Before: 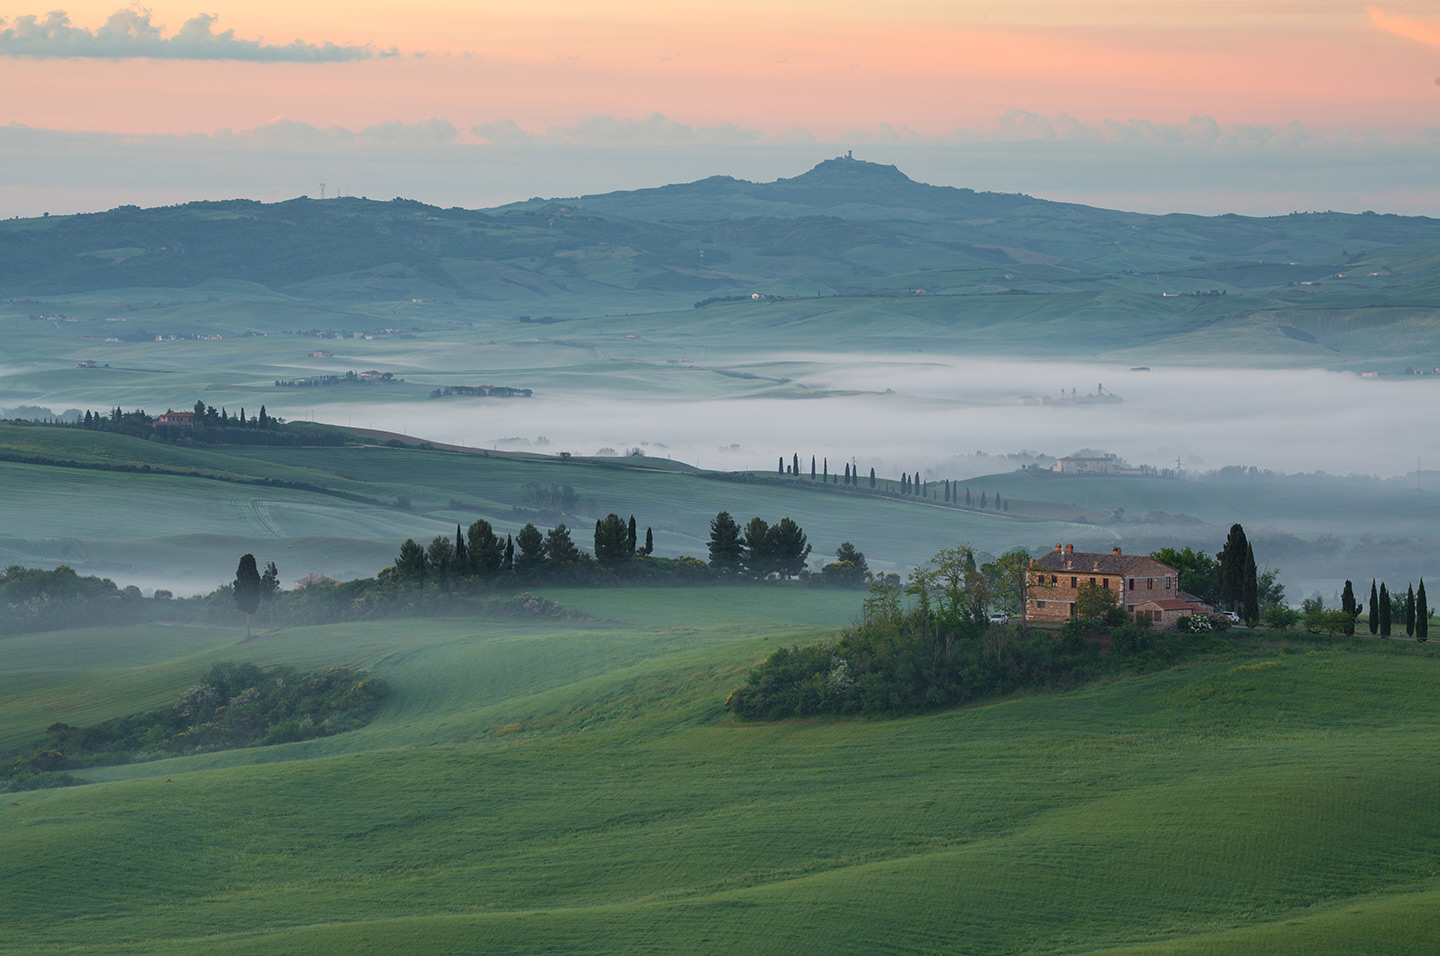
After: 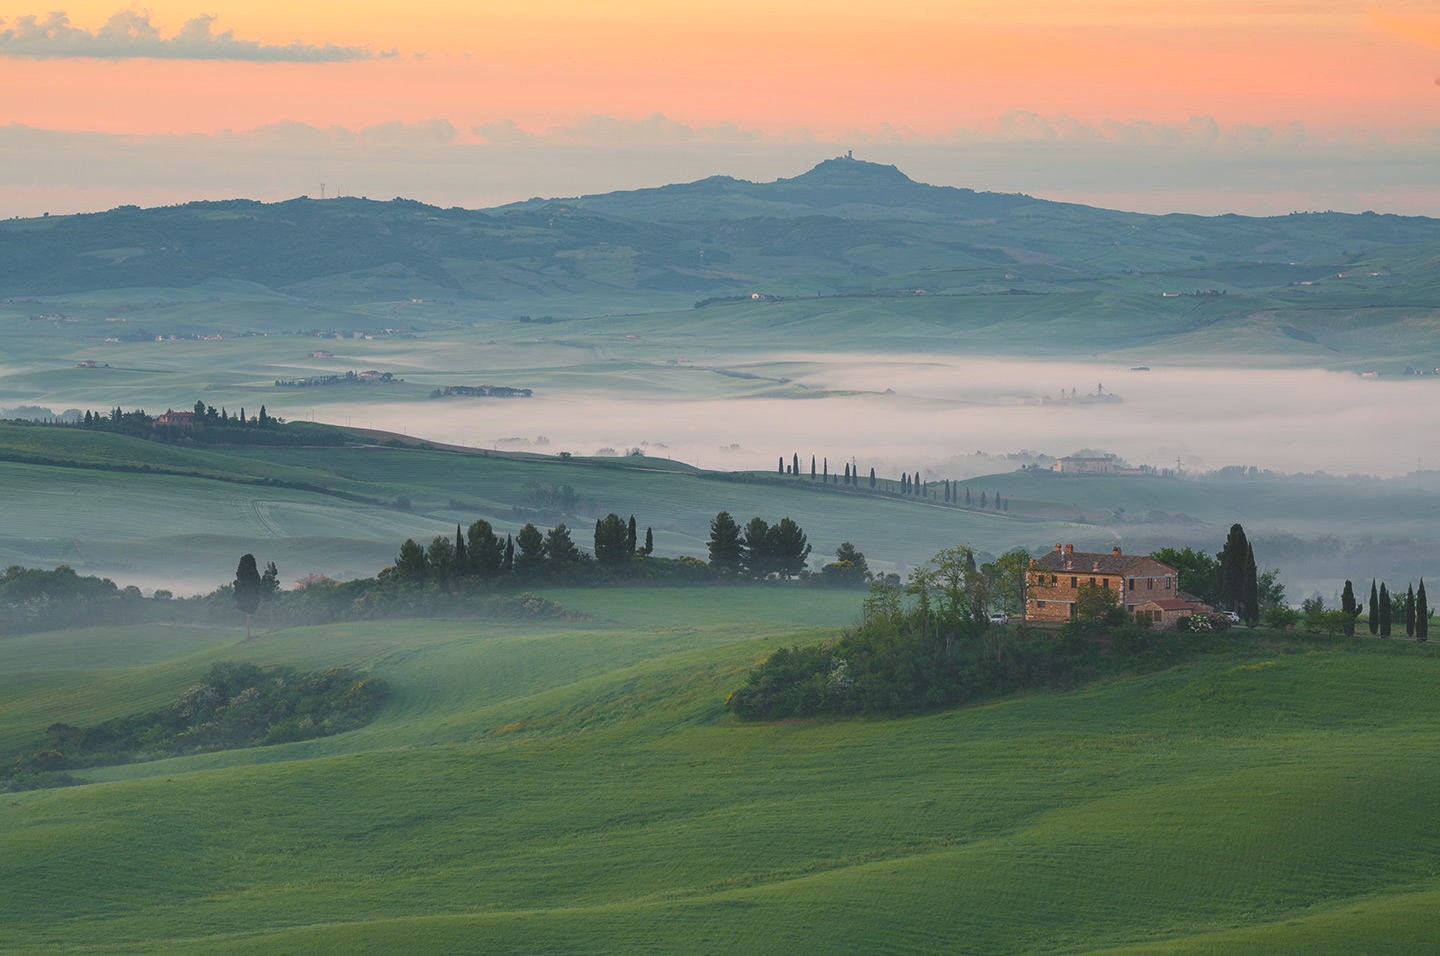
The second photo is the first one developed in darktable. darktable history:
color balance rgb: shadows lift › luminance -10.365%, shadows lift › chroma 0.941%, shadows lift › hue 111.92°, highlights gain › chroma 3.779%, highlights gain › hue 59.22°, global offset › luminance 1.981%, perceptual saturation grading › global saturation 25.424%
tone equalizer: on, module defaults
